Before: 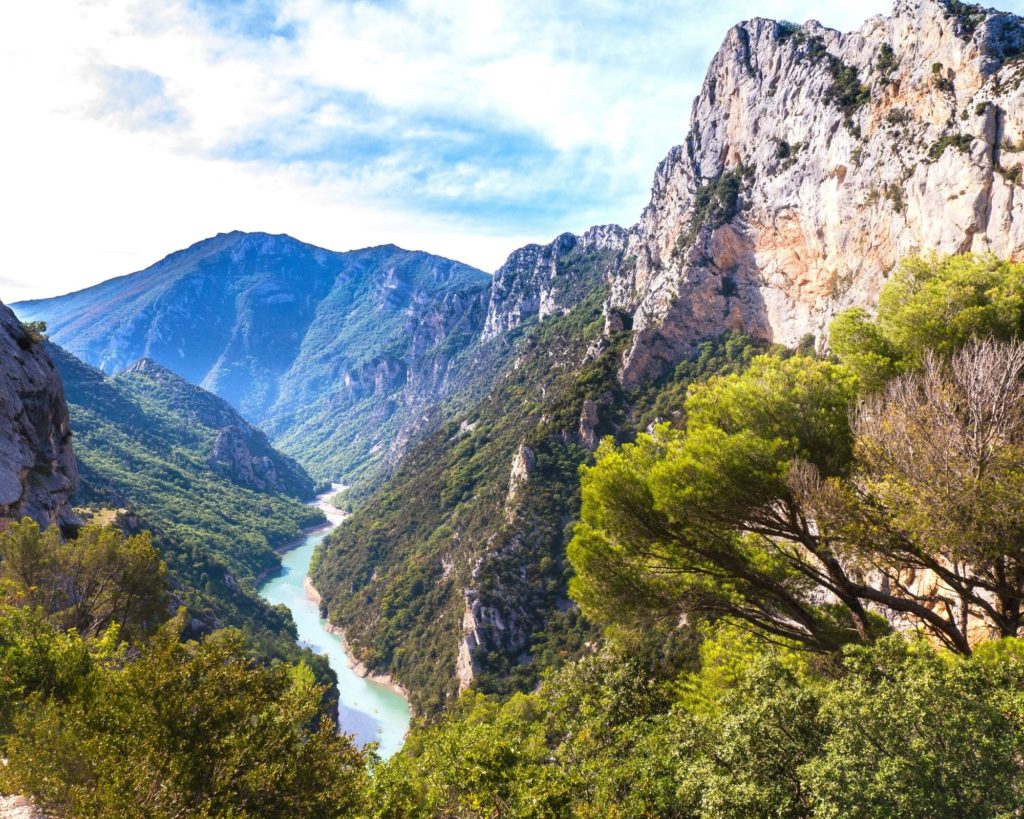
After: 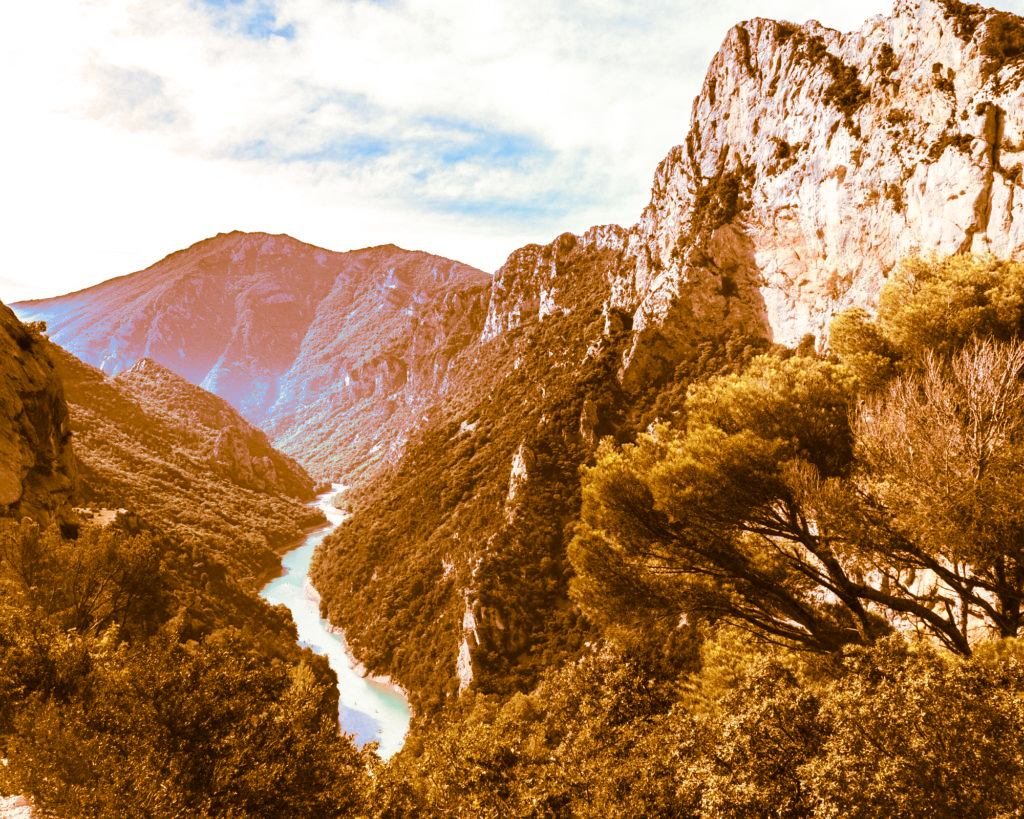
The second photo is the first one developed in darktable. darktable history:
contrast brightness saturation: contrast 0.11, saturation -0.17
split-toning: shadows › hue 26°, shadows › saturation 0.92, highlights › hue 40°, highlights › saturation 0.92, balance -63, compress 0%
